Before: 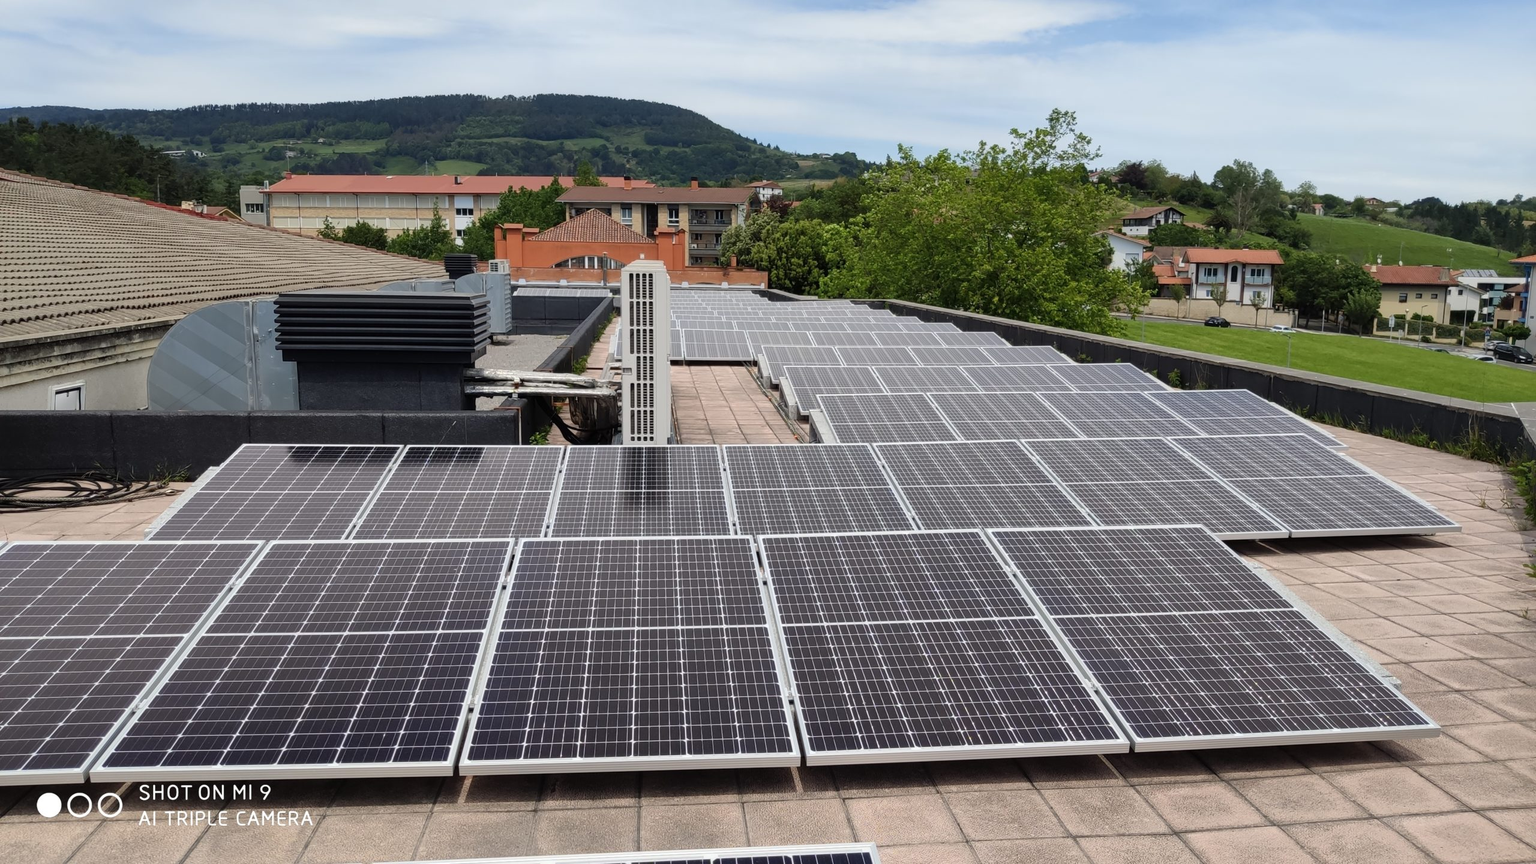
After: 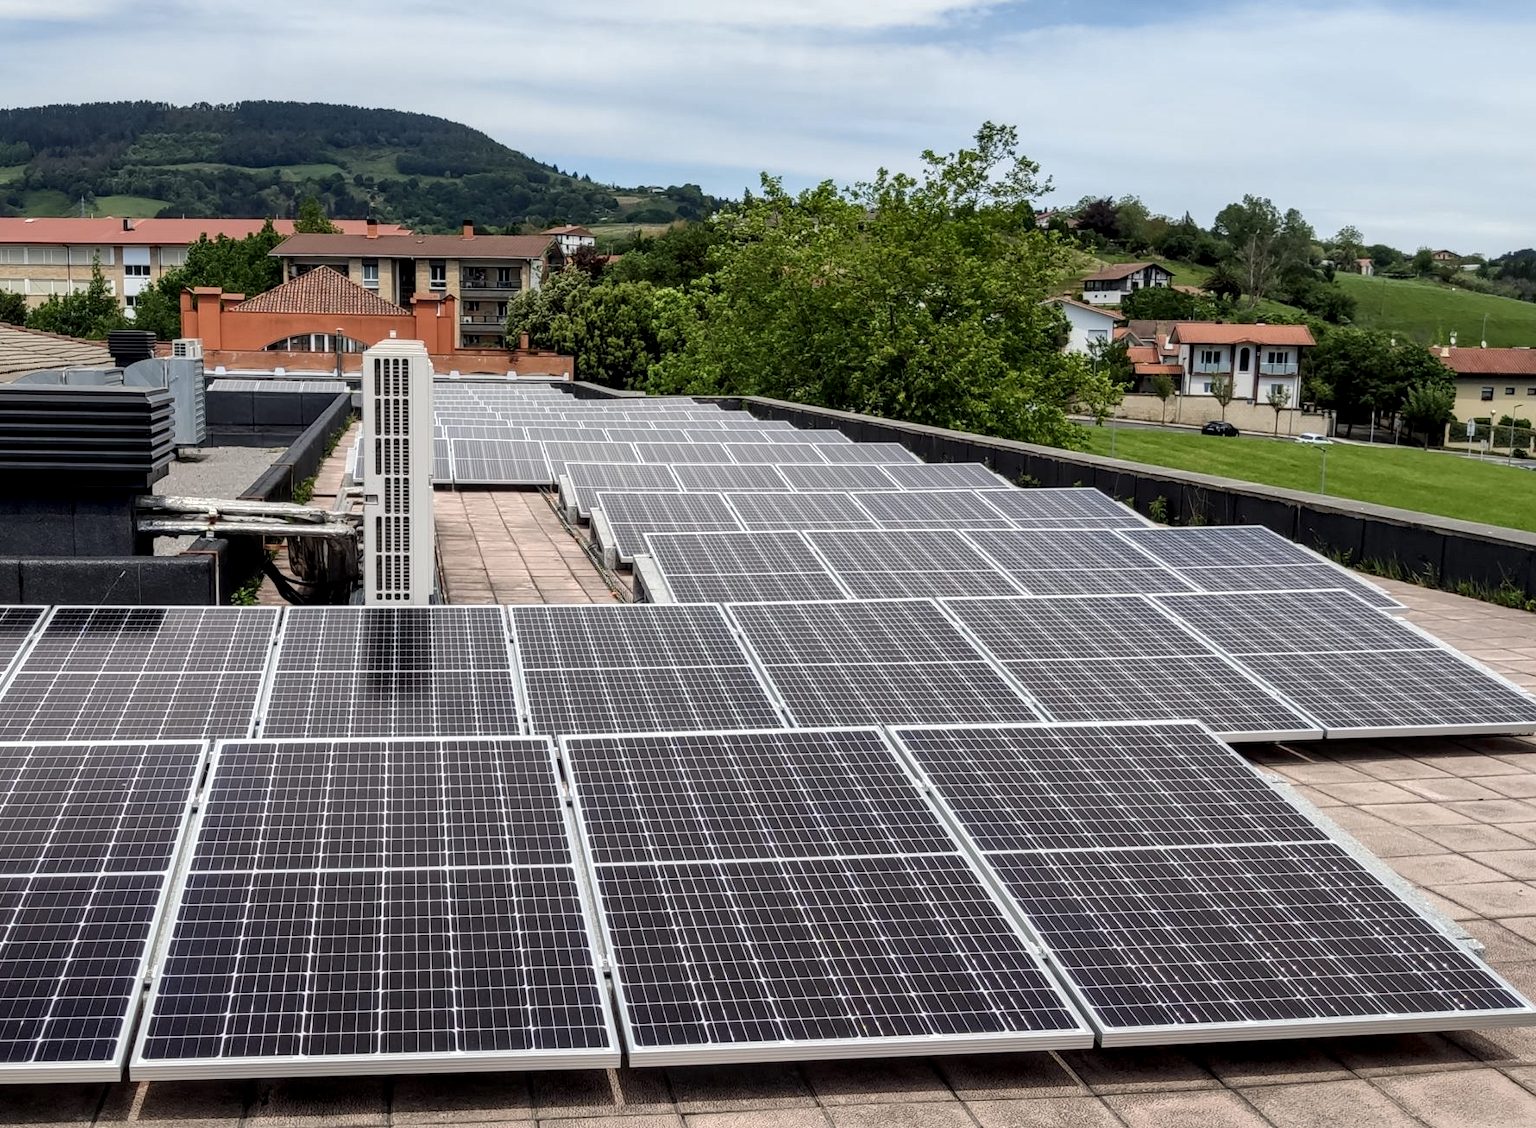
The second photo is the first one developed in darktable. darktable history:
local contrast: detail 150%
crop and rotate: left 24.034%, top 2.838%, right 6.406%, bottom 6.299%
